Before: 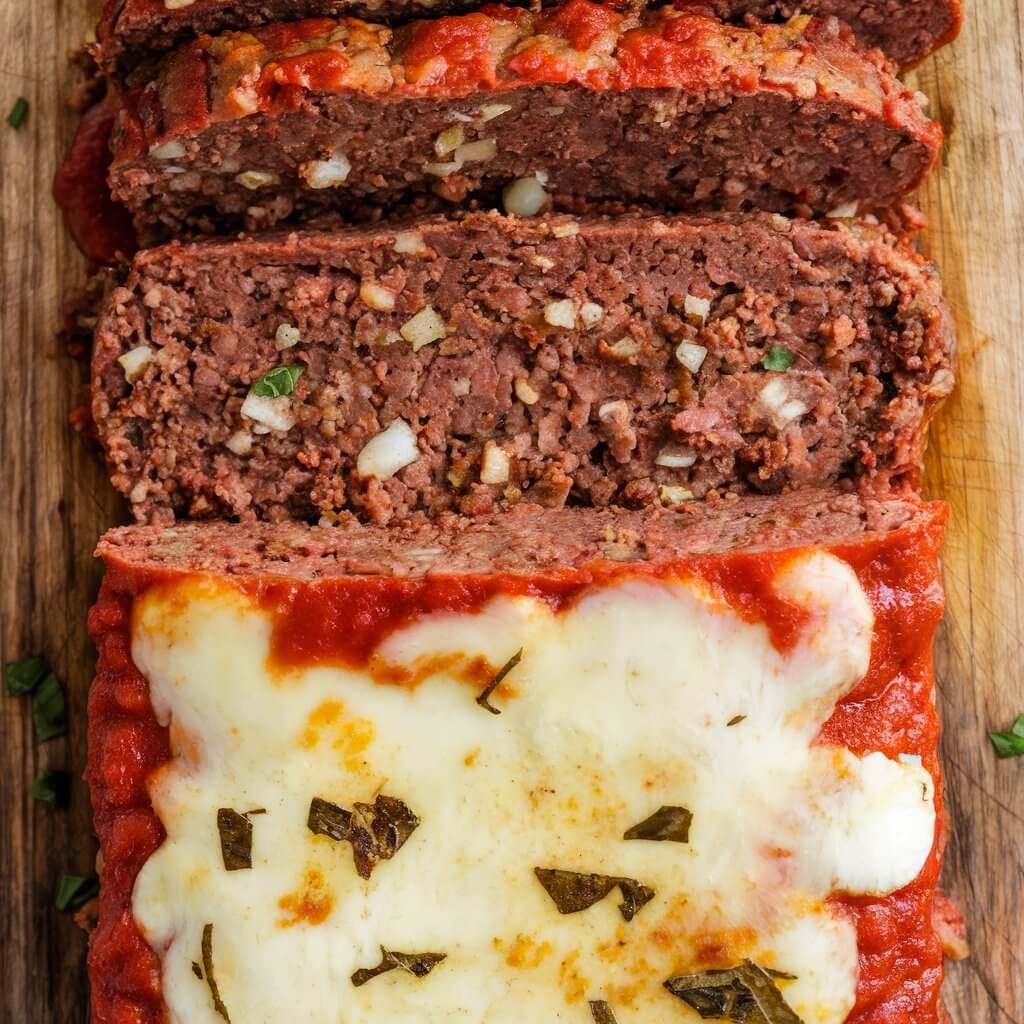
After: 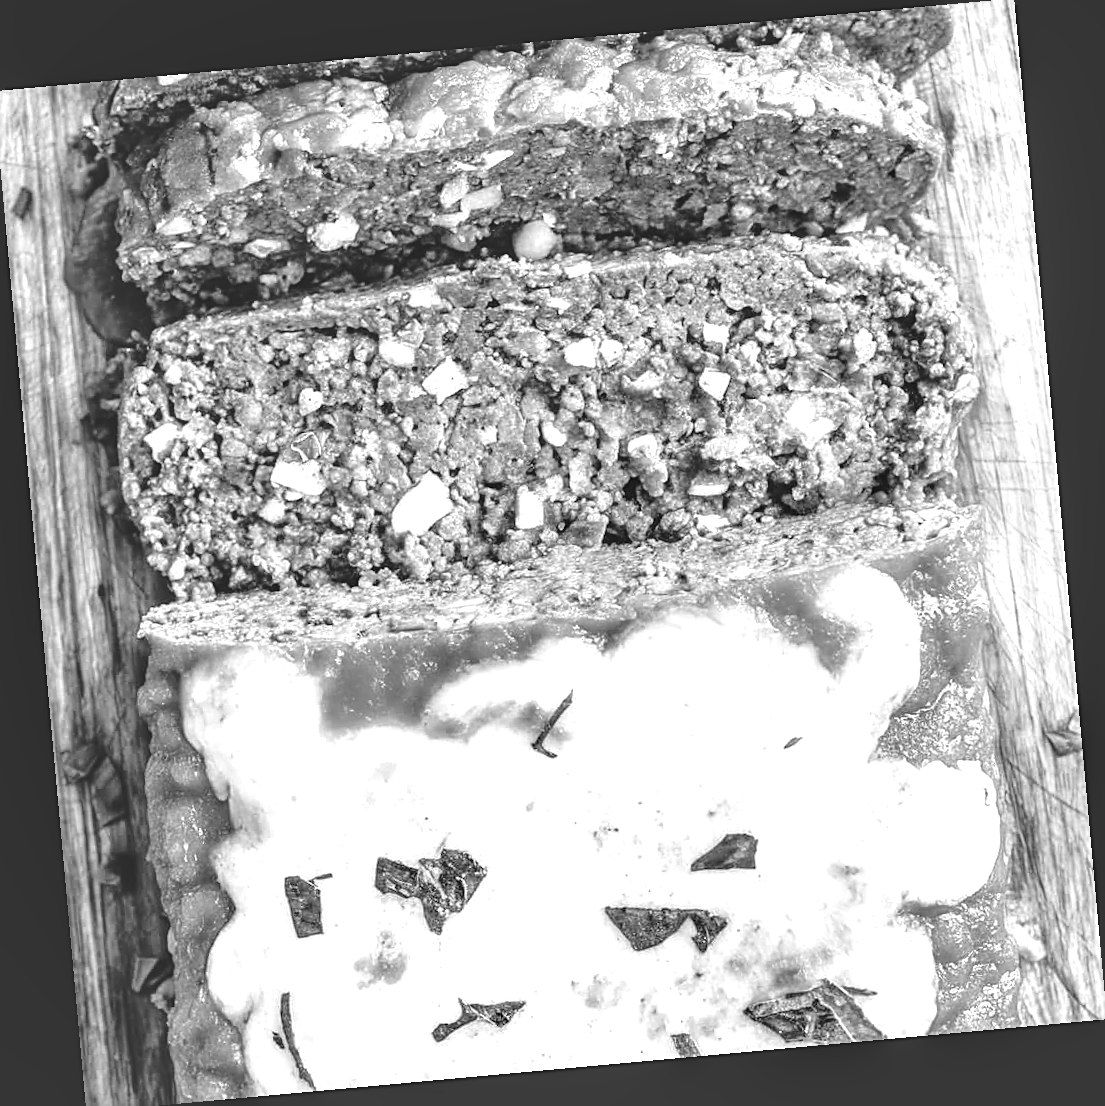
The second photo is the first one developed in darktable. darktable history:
exposure: black level correction 0.009, exposure 0.014 EV, compensate highlight preservation false
crop and rotate: left 0.614%, top 0.179%, bottom 0.309%
monochrome: on, module defaults
local contrast: highlights 25%, detail 150%
sharpen: on, module defaults
rotate and perspective: rotation -5.2°, automatic cropping off
colorize: hue 34.49°, saturation 35.33%, source mix 100%, lightness 55%, version 1
